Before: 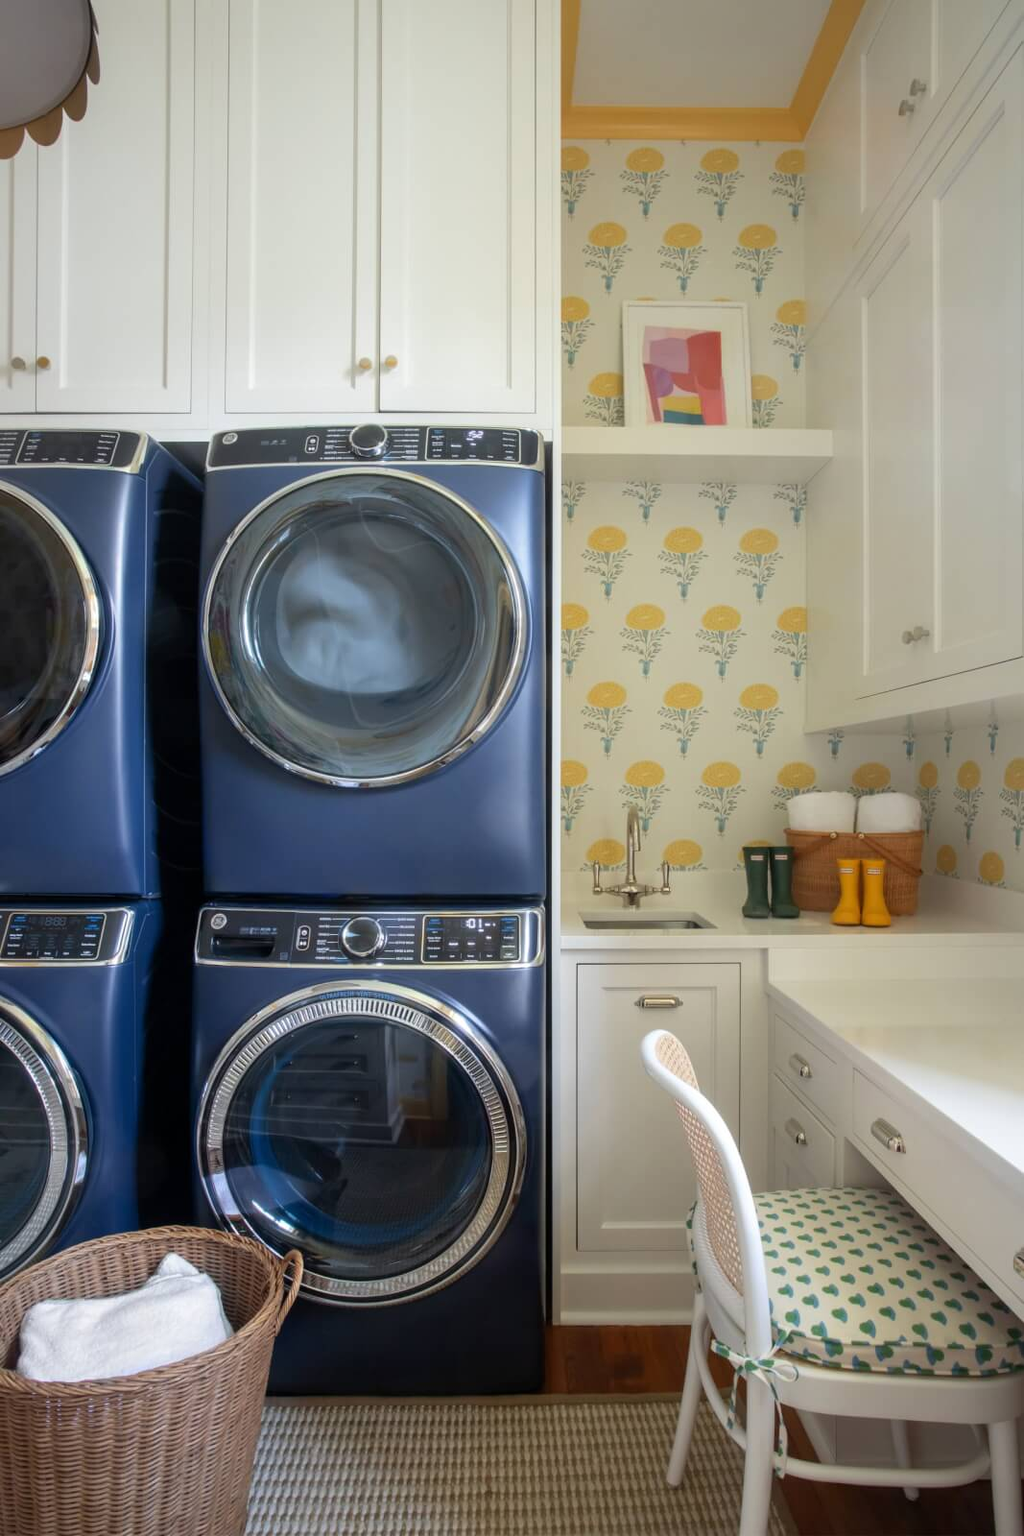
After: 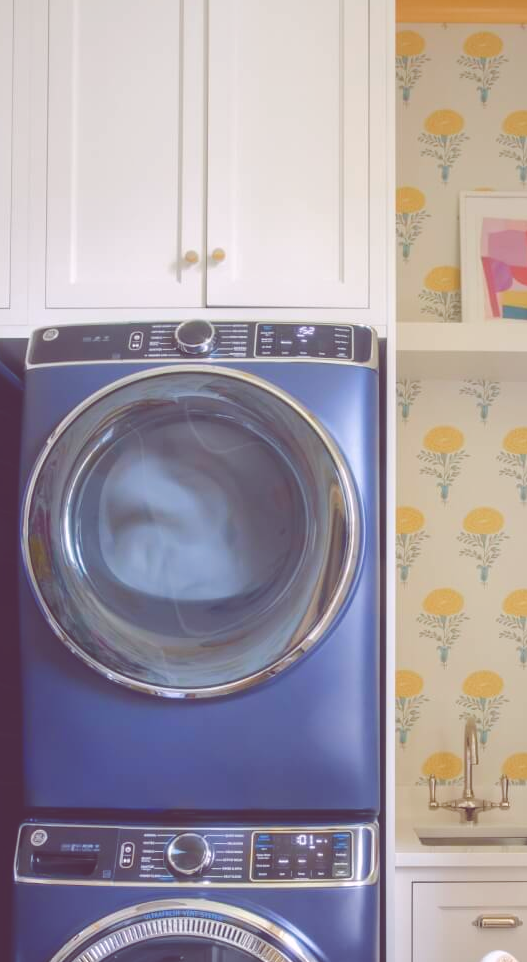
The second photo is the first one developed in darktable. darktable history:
crop: left 17.805%, top 7.675%, right 32.752%, bottom 32.193%
color balance rgb: highlights gain › chroma 1.521%, highlights gain › hue 307.16°, global offset › chroma 0.276%, global offset › hue 318.28°, linear chroma grading › global chroma 15.526%, perceptual saturation grading › global saturation 20%, perceptual saturation grading › highlights -49.947%, perceptual saturation grading › shadows 24.953%, perceptual brilliance grading › mid-tones 9.672%, perceptual brilliance grading › shadows 14.405%, global vibrance 20%
exposure: black level correction -0.031, compensate highlight preservation false
